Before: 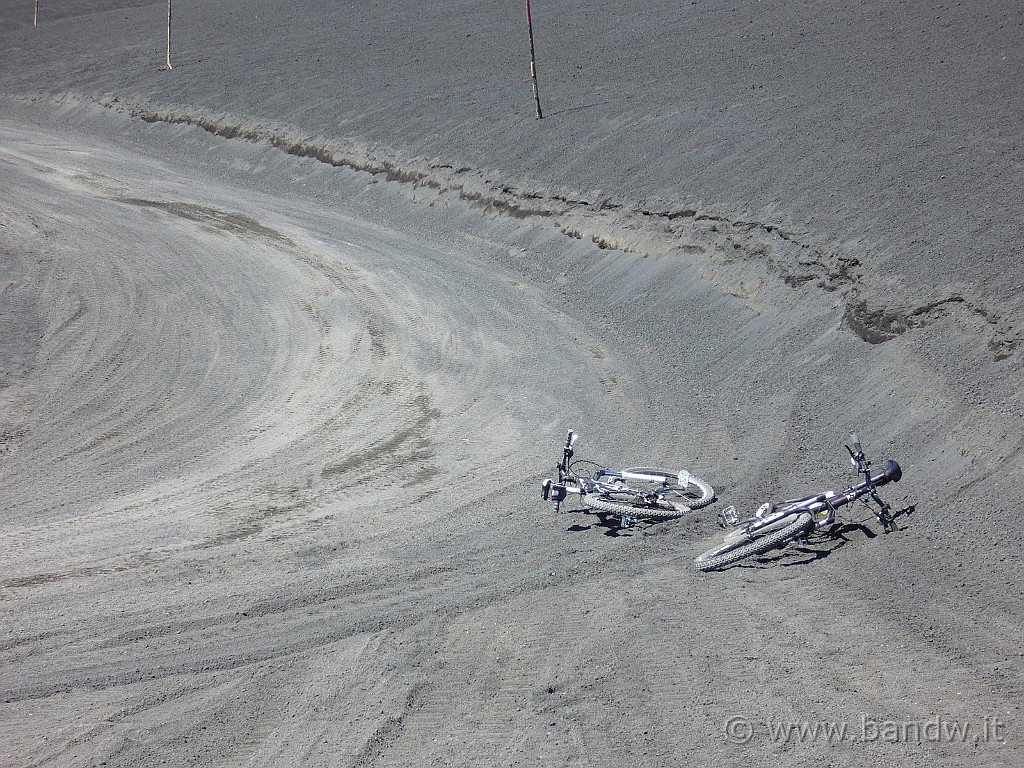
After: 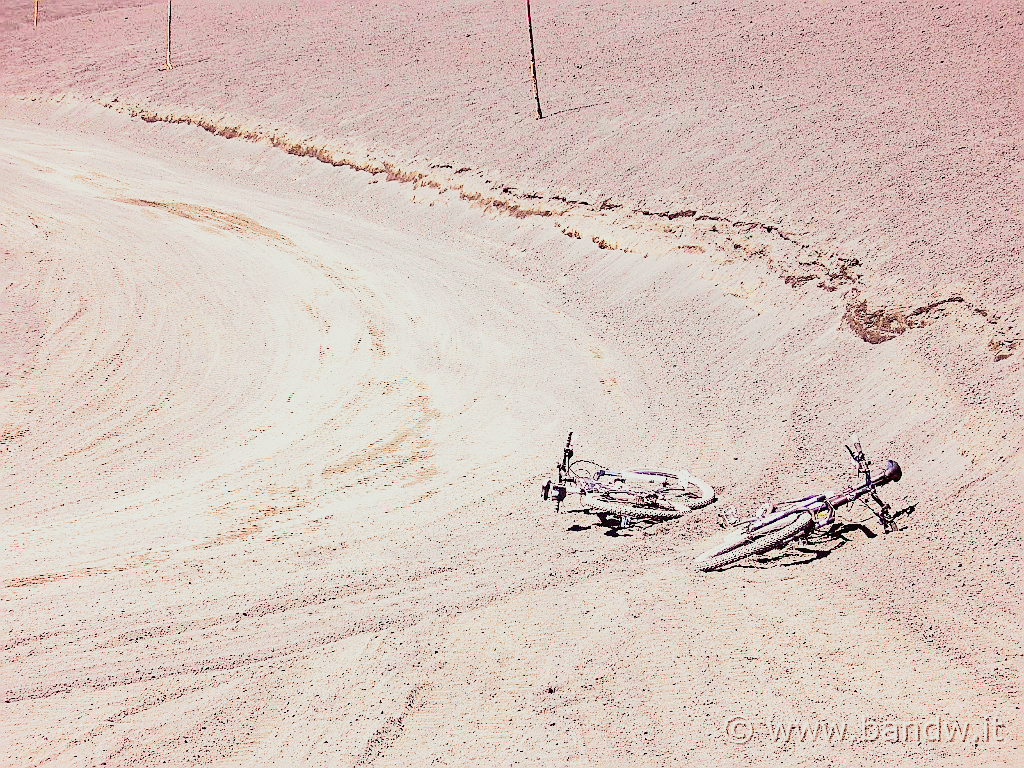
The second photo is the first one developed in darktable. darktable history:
base curve: curves: ch0 [(0, 0) (0.007, 0.004) (0.027, 0.03) (0.046, 0.07) (0.207, 0.54) (0.442, 0.872) (0.673, 0.972) (1, 1)], preserve colors none
rgb levels: mode RGB, independent channels, levels [[0, 0.474, 1], [0, 0.5, 1], [0, 0.5, 1]]
rotate and perspective: automatic cropping original format, crop left 0, crop top 0
white balance: red 1.029, blue 0.92
tone equalizer: on, module defaults
tone curve: curves: ch0 [(0, 0.017) (0.091, 0.04) (0.296, 0.276) (0.439, 0.482) (0.64, 0.729) (0.785, 0.817) (0.995, 0.917)]; ch1 [(0, 0) (0.384, 0.365) (0.463, 0.447) (0.486, 0.474) (0.503, 0.497) (0.526, 0.52) (0.555, 0.564) (0.578, 0.589) (0.638, 0.66) (0.766, 0.773) (1, 1)]; ch2 [(0, 0) (0.374, 0.344) (0.446, 0.443) (0.501, 0.509) (0.528, 0.522) (0.569, 0.593) (0.61, 0.646) (0.666, 0.688) (1, 1)], color space Lab, independent channels, preserve colors none
sharpen: on, module defaults
